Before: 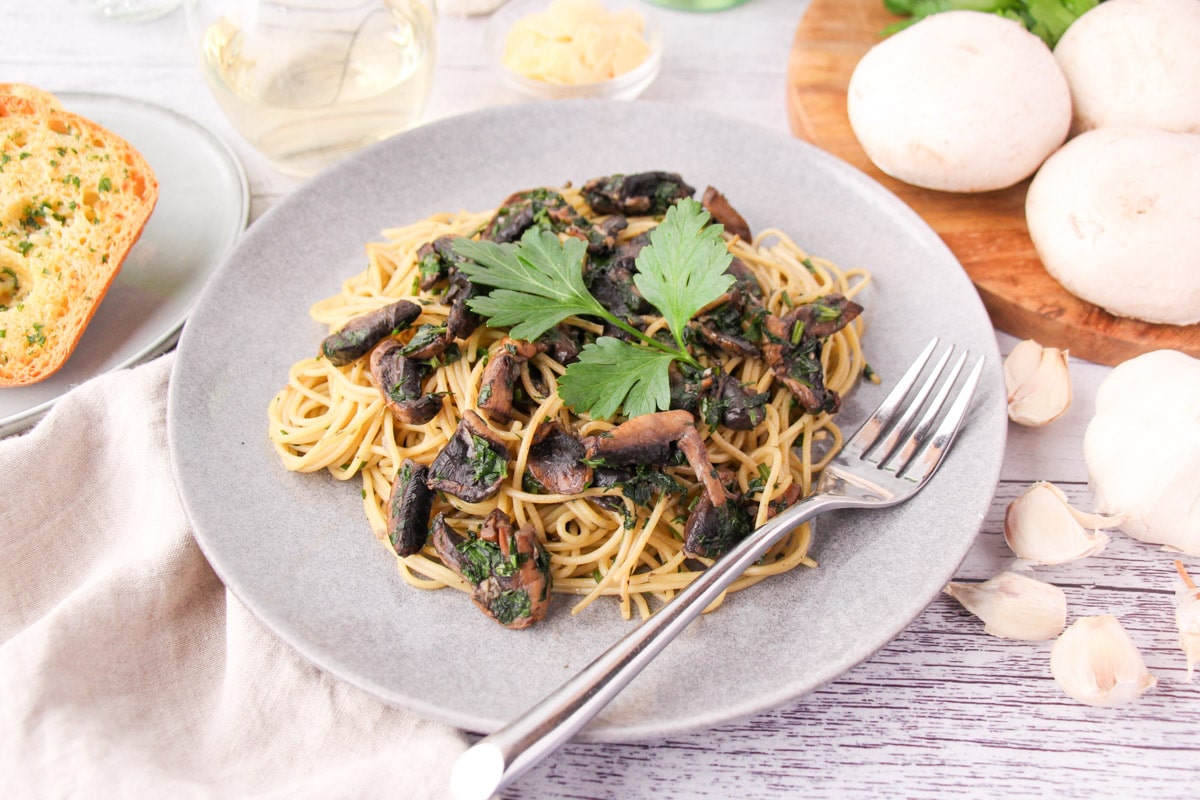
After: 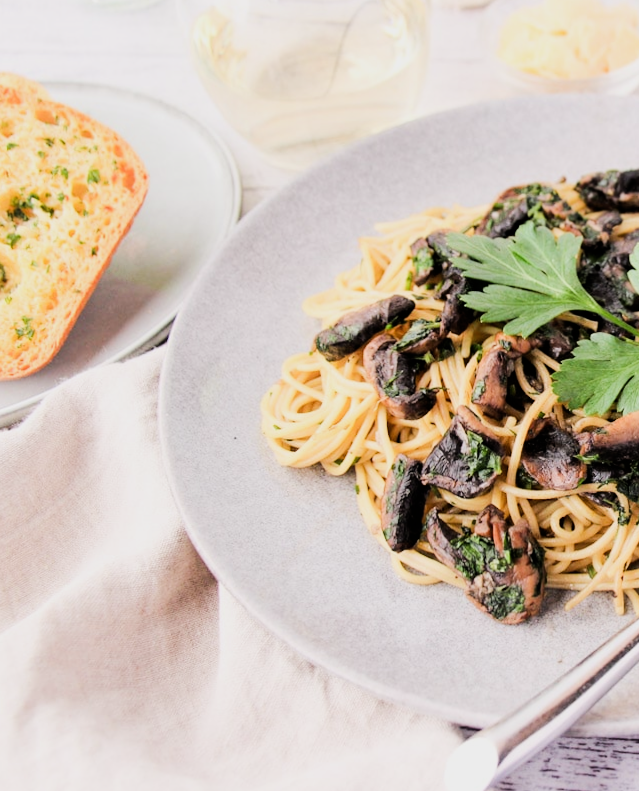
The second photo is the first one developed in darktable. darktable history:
filmic rgb: black relative exposure -7.65 EV, white relative exposure 4.56 EV, hardness 3.61, contrast 1.05
tone equalizer: -8 EV -0.75 EV, -7 EV -0.7 EV, -6 EV -0.6 EV, -5 EV -0.4 EV, -3 EV 0.4 EV, -2 EV 0.6 EV, -1 EV 0.7 EV, +0 EV 0.75 EV, edges refinement/feathering 500, mask exposure compensation -1.57 EV, preserve details no
rotate and perspective: rotation 0.174°, lens shift (vertical) 0.013, lens shift (horizontal) 0.019, shear 0.001, automatic cropping original format, crop left 0.007, crop right 0.991, crop top 0.016, crop bottom 0.997
crop: left 0.587%, right 45.588%, bottom 0.086%
